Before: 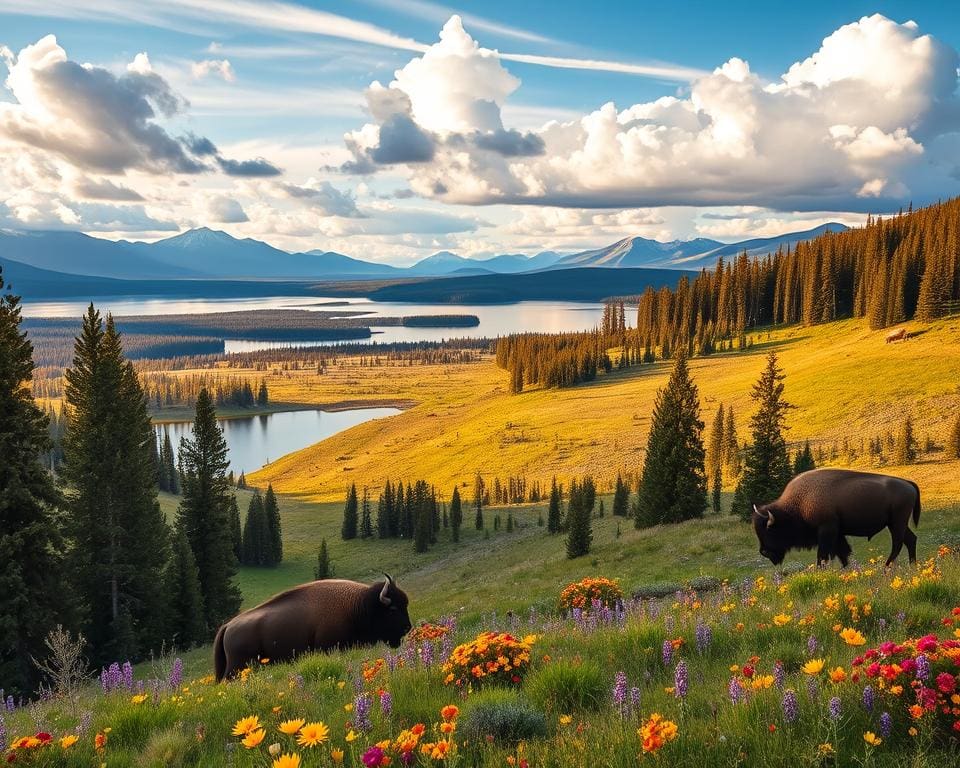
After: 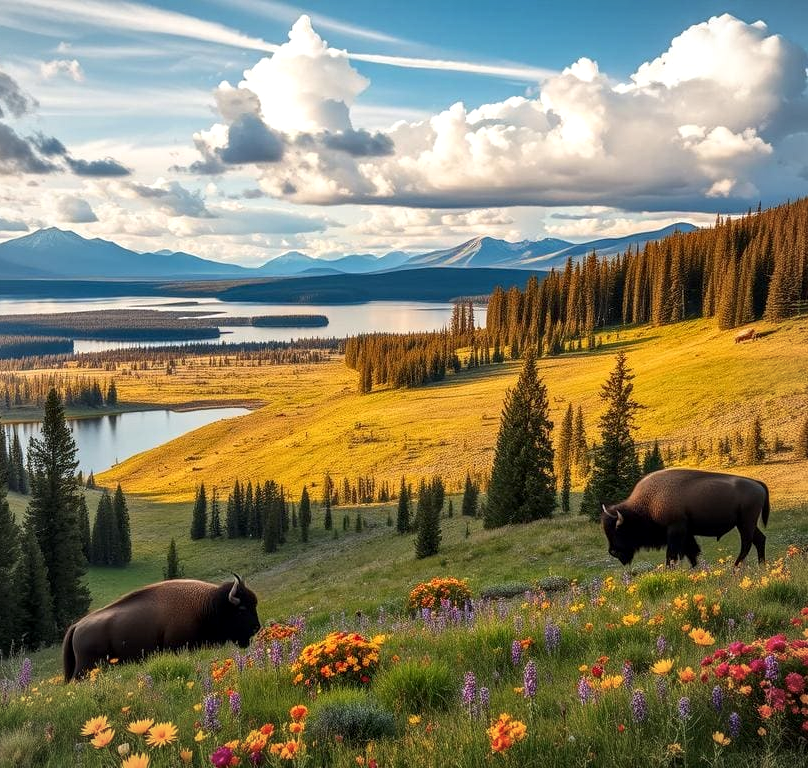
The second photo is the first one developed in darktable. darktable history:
vignetting: fall-off radius 94.26%, brightness -0.173
local contrast: on, module defaults
crop: left 15.81%
